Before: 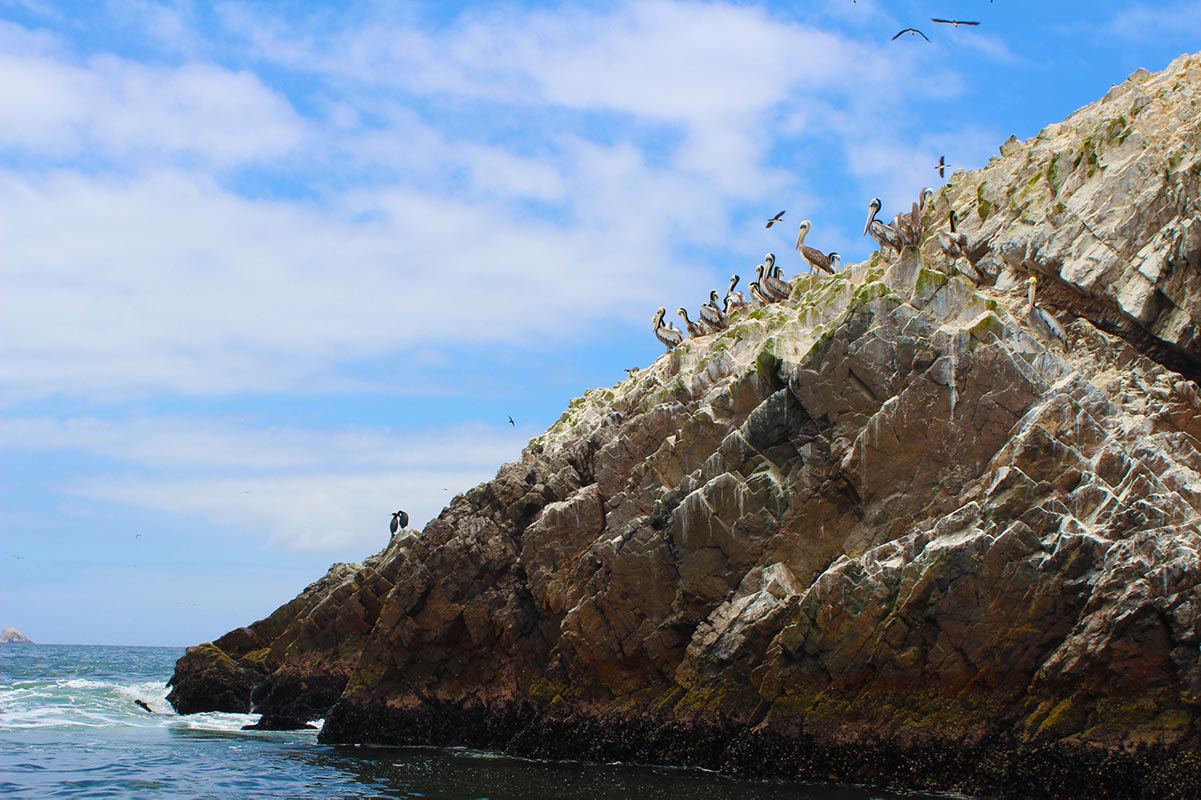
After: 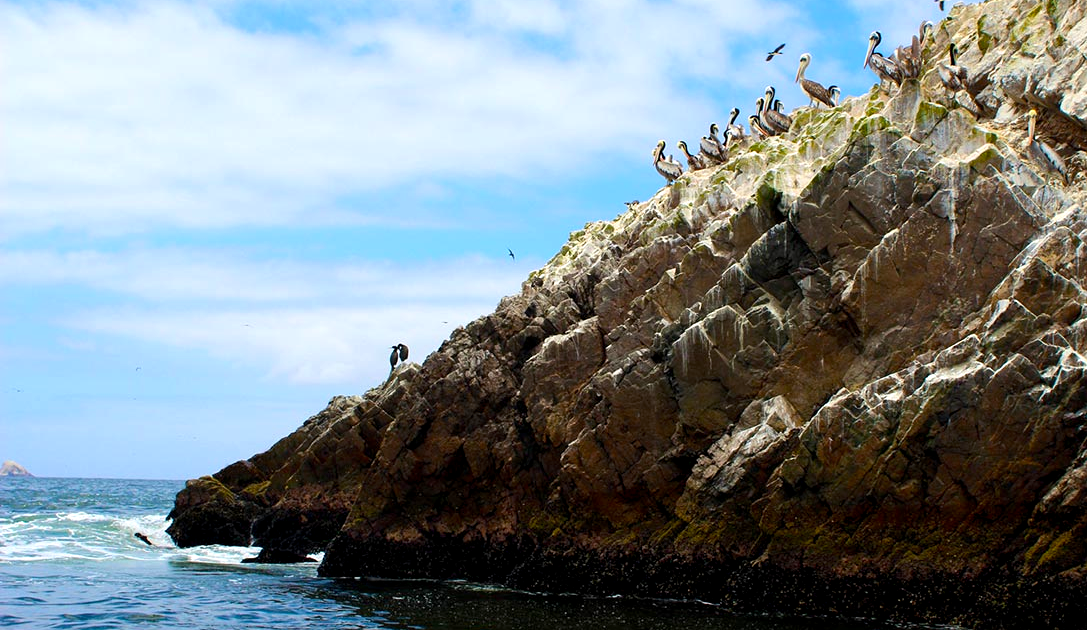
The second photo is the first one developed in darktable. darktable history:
color balance: output saturation 110%
exposure: black level correction 0.007, compensate highlight preservation false
crop: top 20.916%, right 9.437%, bottom 0.316%
tone equalizer: -8 EV -0.417 EV, -7 EV -0.389 EV, -6 EV -0.333 EV, -5 EV -0.222 EV, -3 EV 0.222 EV, -2 EV 0.333 EV, -1 EV 0.389 EV, +0 EV 0.417 EV, edges refinement/feathering 500, mask exposure compensation -1.57 EV, preserve details no
